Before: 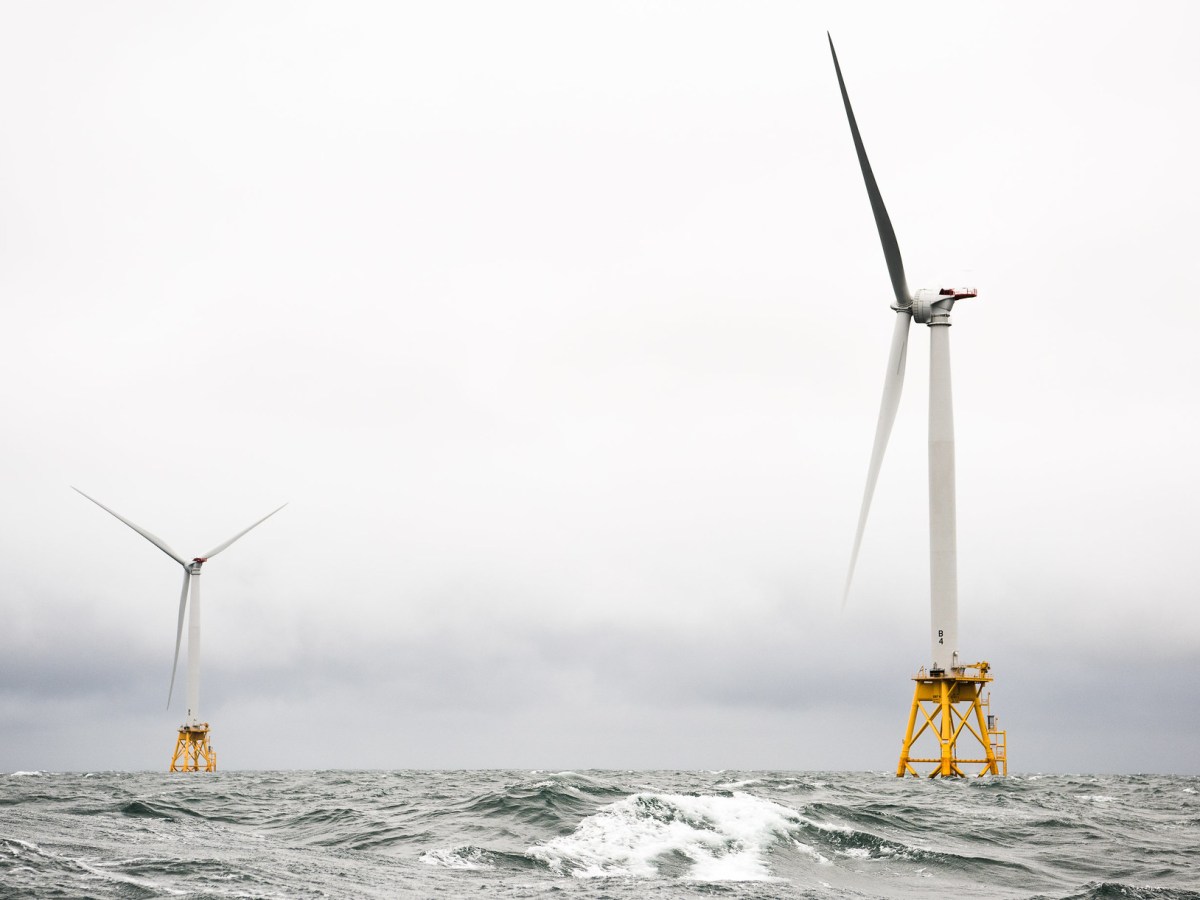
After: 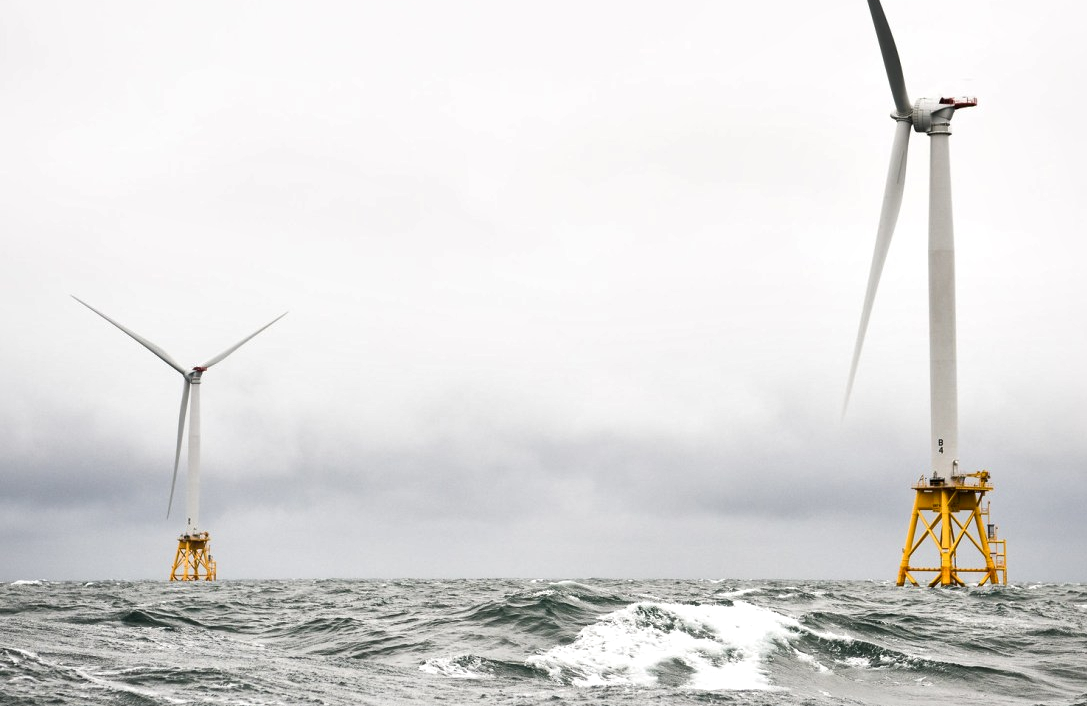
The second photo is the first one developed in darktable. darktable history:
crop: top 21.264%, right 9.374%, bottom 0.209%
local contrast: mode bilateral grid, contrast 25, coarseness 59, detail 151%, midtone range 0.2
